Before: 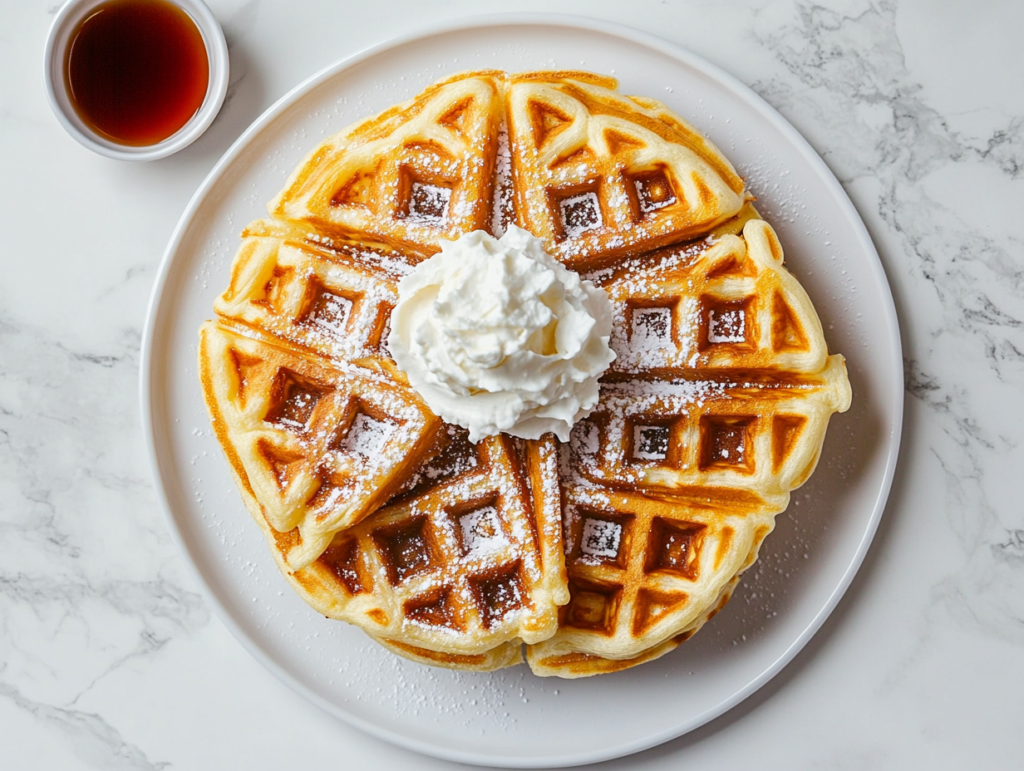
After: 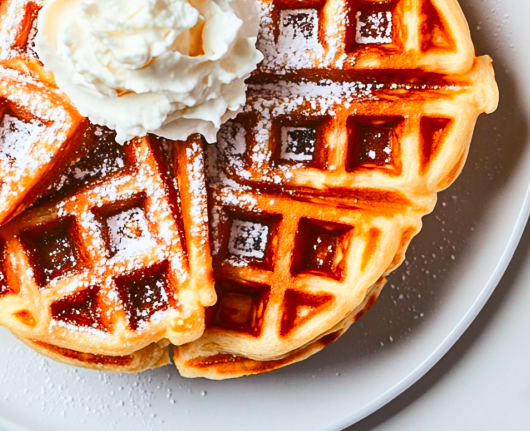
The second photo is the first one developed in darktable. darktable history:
contrast brightness saturation: contrast 0.24, brightness 0.26, saturation 0.39
crop: left 34.479%, top 38.822%, right 13.718%, bottom 5.172%
color zones: curves: ch1 [(0, 0.455) (0.063, 0.455) (0.286, 0.495) (0.429, 0.5) (0.571, 0.5) (0.714, 0.5) (0.857, 0.5) (1, 0.455)]; ch2 [(0, 0.532) (0.063, 0.521) (0.233, 0.447) (0.429, 0.489) (0.571, 0.5) (0.714, 0.5) (0.857, 0.5) (1, 0.532)]
tone equalizer: on, module defaults
shadows and highlights: radius 264.75, soften with gaussian
